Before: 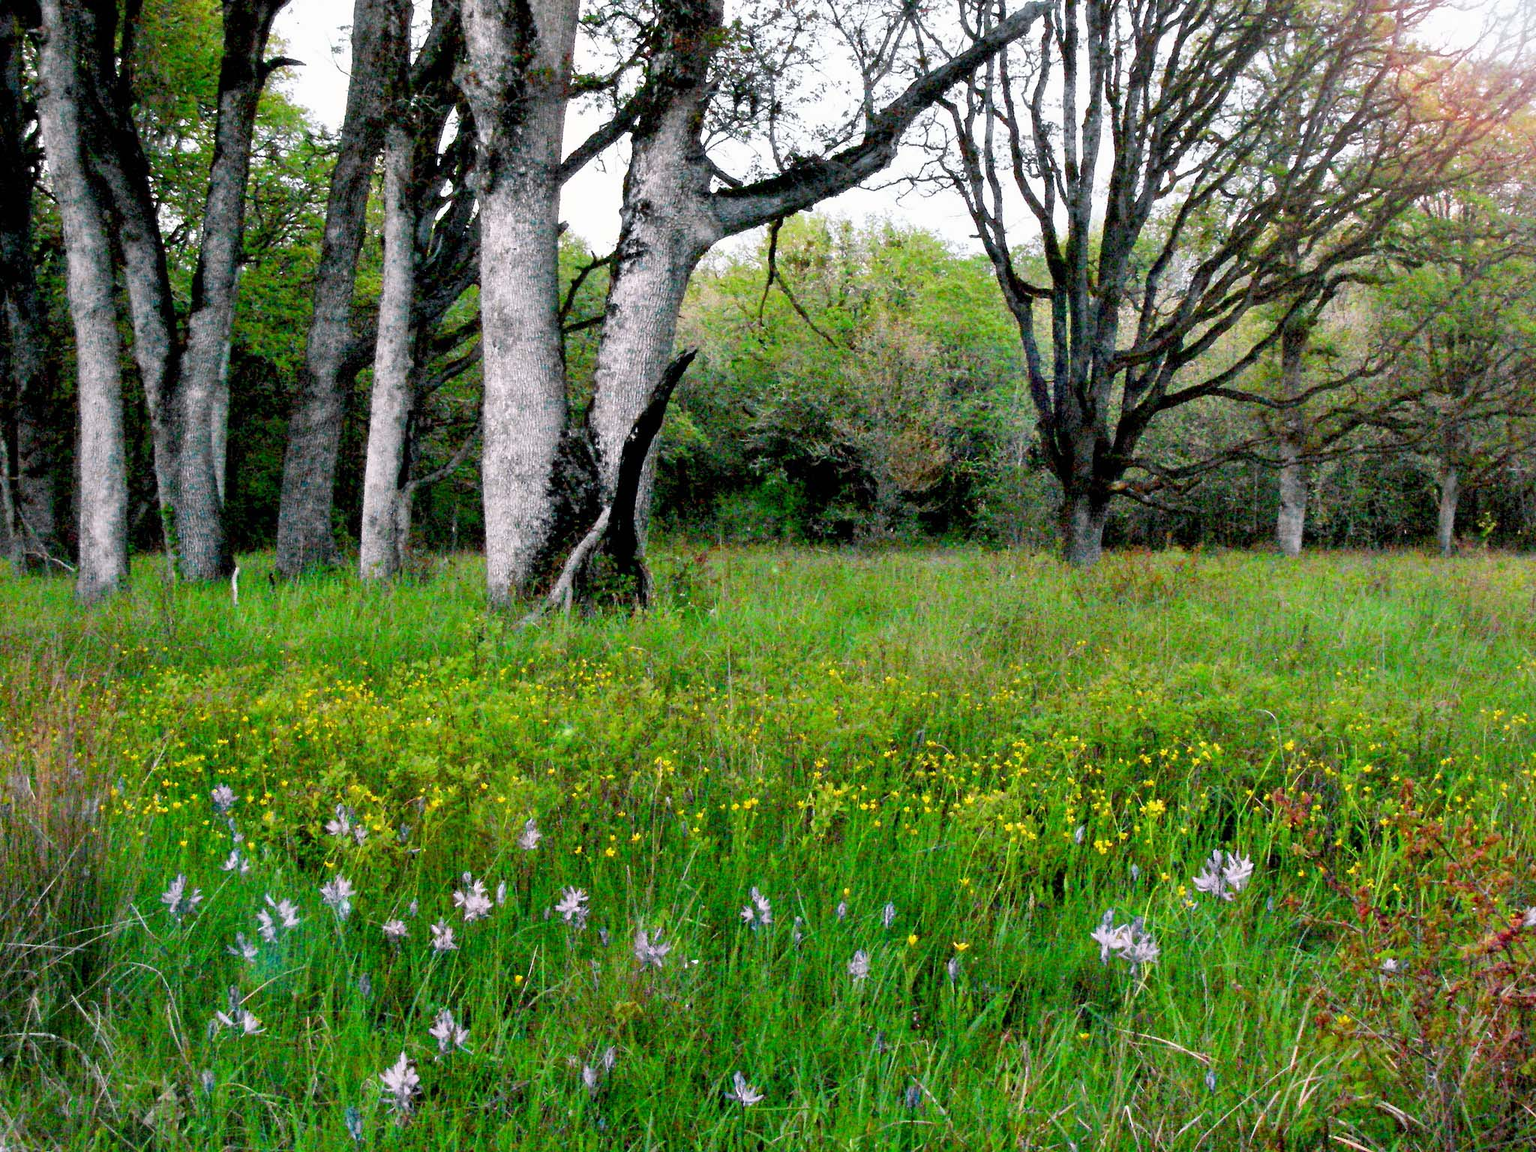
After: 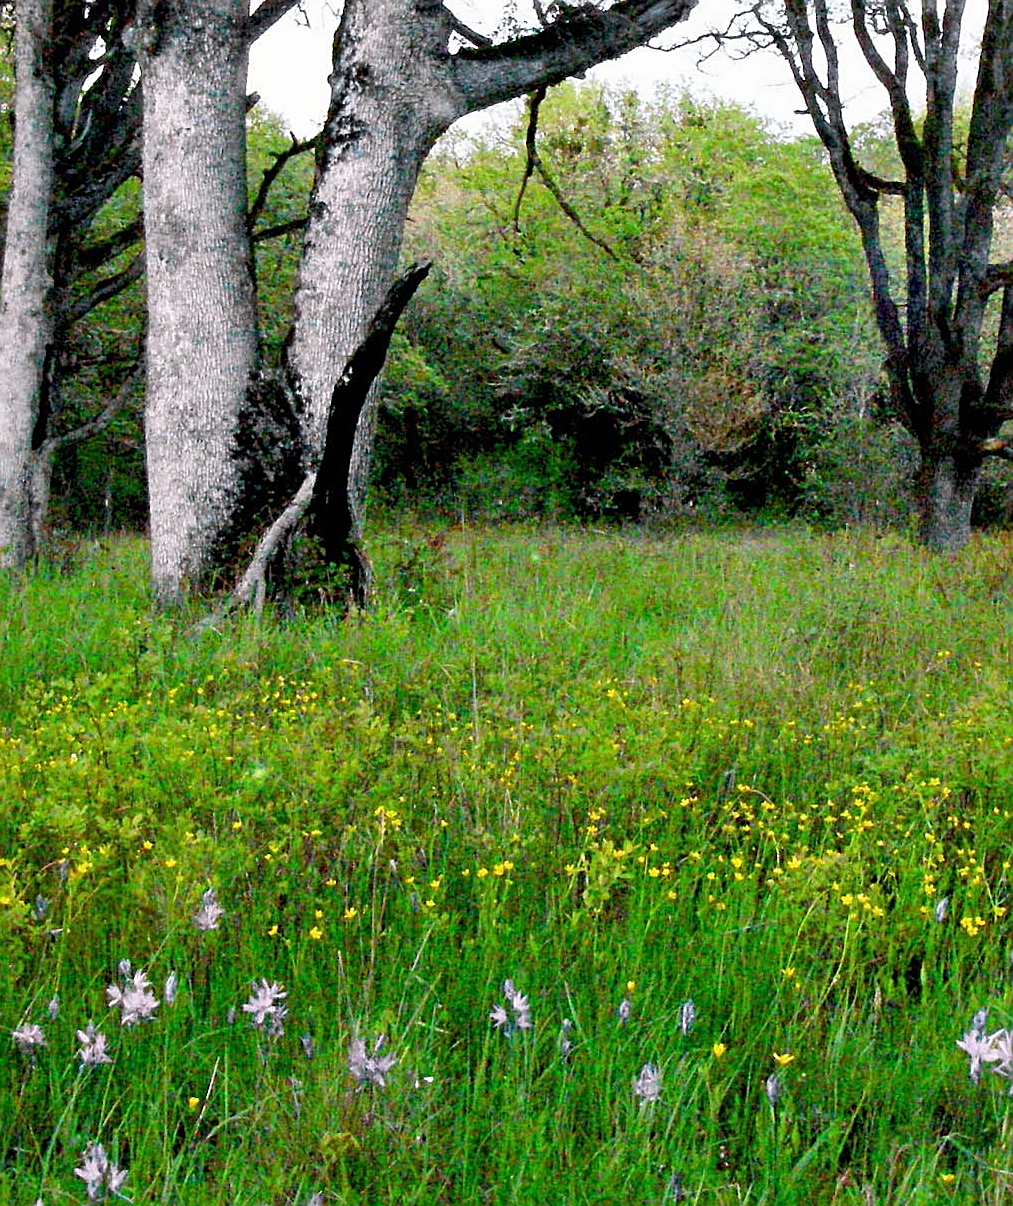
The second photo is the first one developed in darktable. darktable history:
crop and rotate: angle 0.02°, left 24.353%, top 13.219%, right 26.156%, bottom 8.224%
sharpen: on, module defaults
